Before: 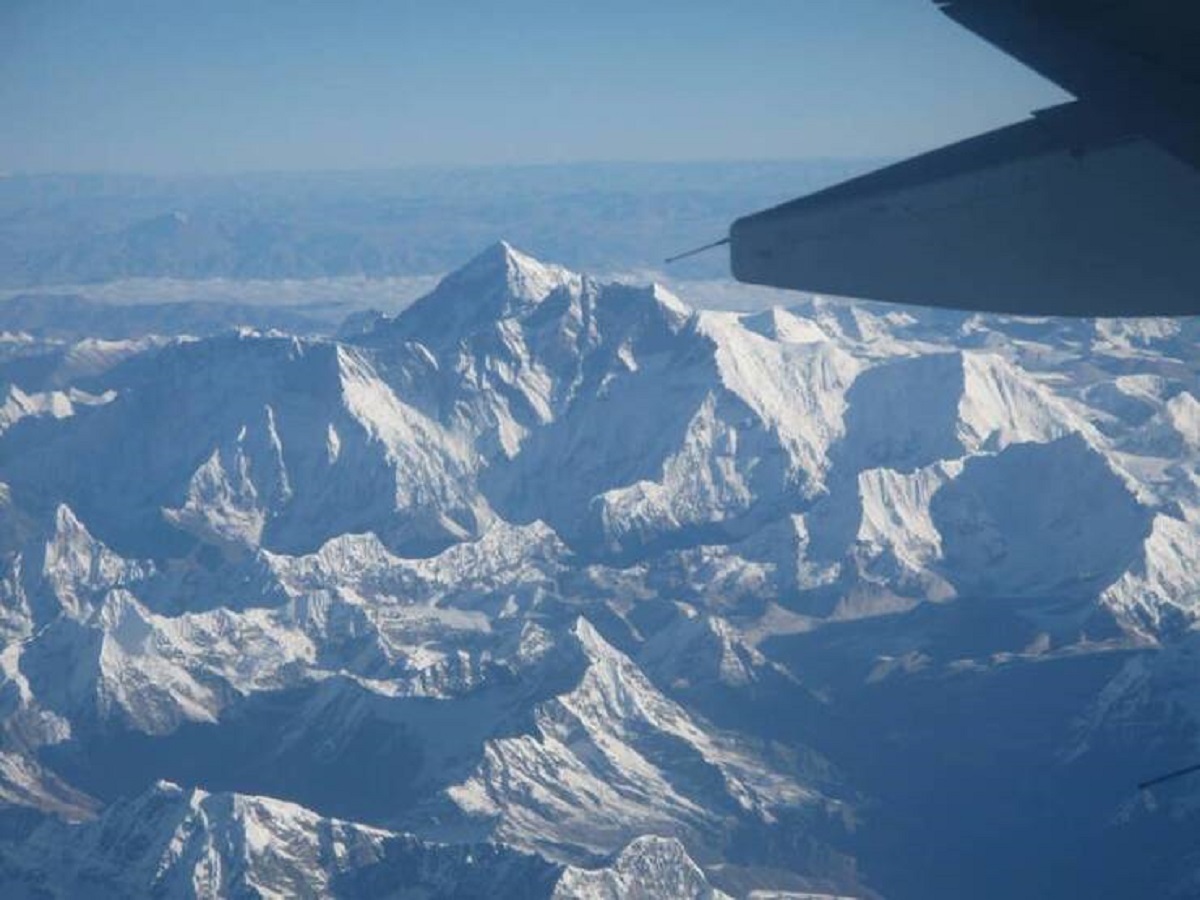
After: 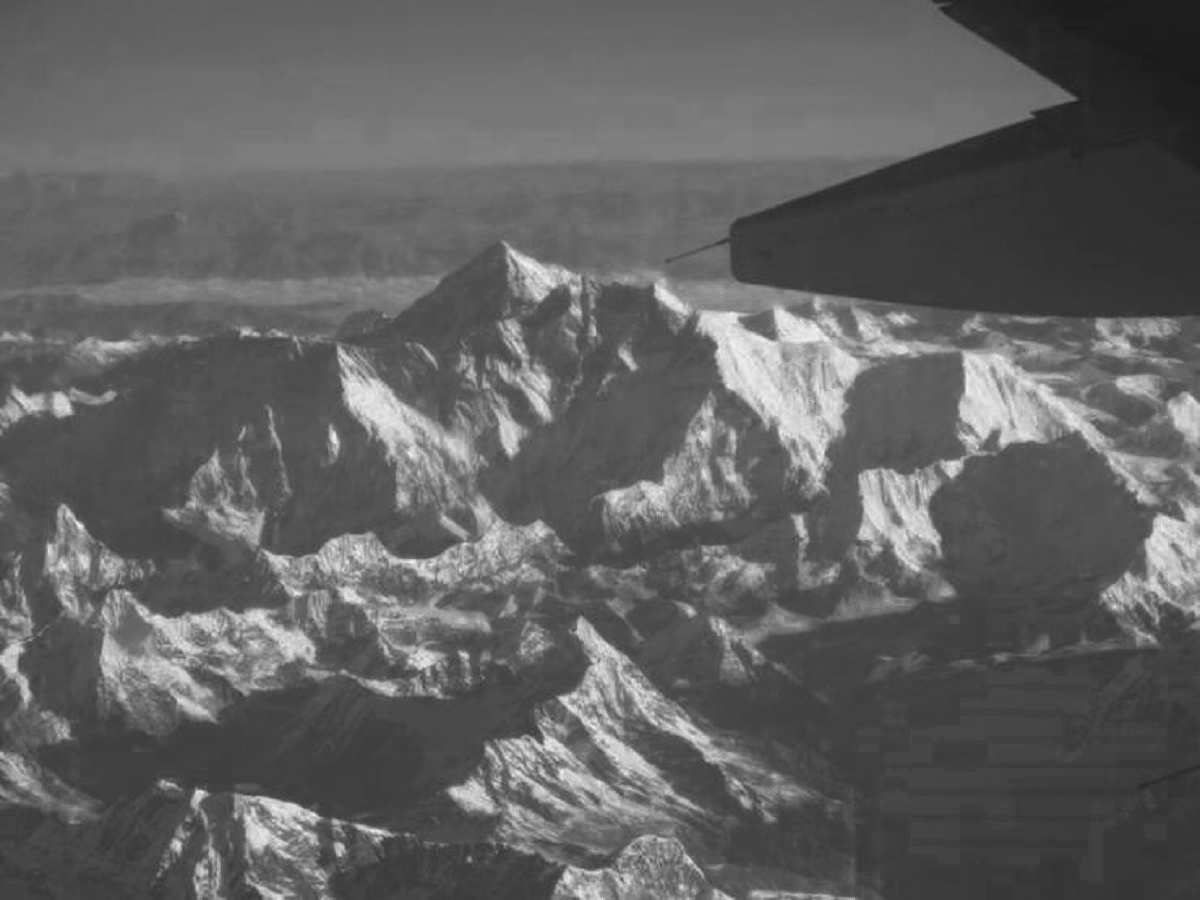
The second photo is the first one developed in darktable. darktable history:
monochrome: on, module defaults
color zones: curves: ch0 [(0.002, 0.589) (0.107, 0.484) (0.146, 0.249) (0.217, 0.352) (0.309, 0.525) (0.39, 0.404) (0.455, 0.169) (0.597, 0.055) (0.724, 0.212) (0.775, 0.691) (0.869, 0.571) (1, 0.587)]; ch1 [(0, 0) (0.143, 0) (0.286, 0) (0.429, 0) (0.571, 0) (0.714, 0) (0.857, 0)]
